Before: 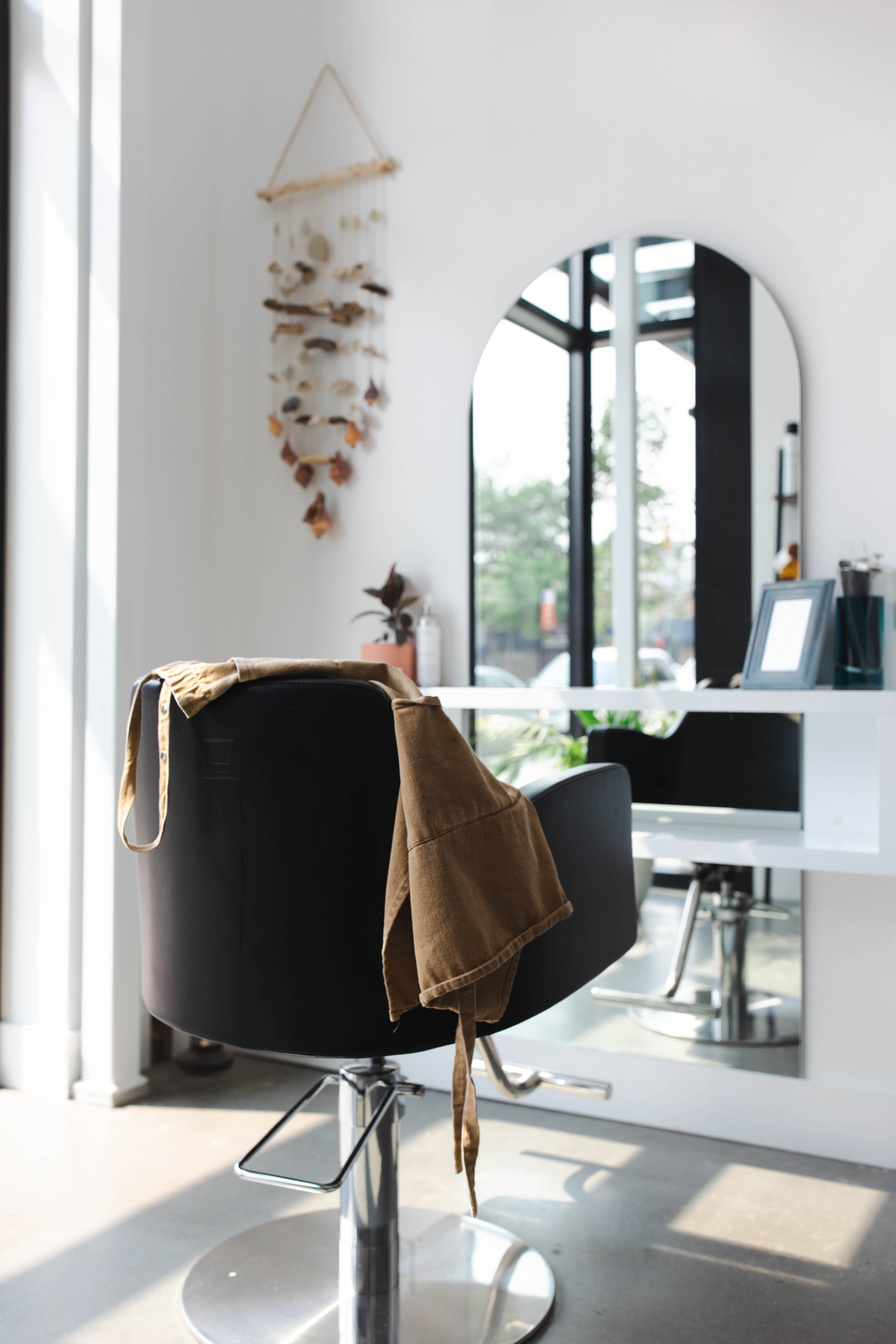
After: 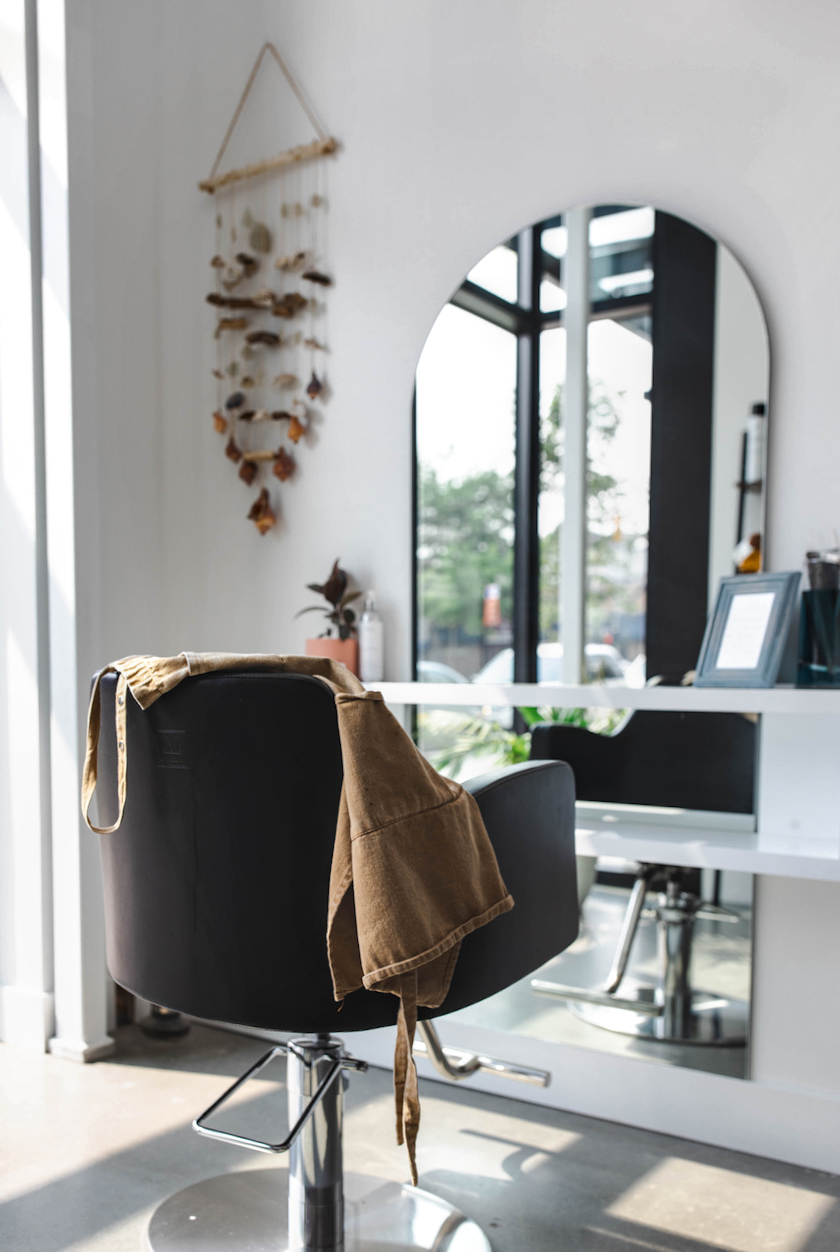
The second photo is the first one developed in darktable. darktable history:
crop and rotate: left 0.614%, top 0.179%, bottom 0.309%
local contrast: on, module defaults
shadows and highlights: soften with gaussian
rotate and perspective: rotation 0.062°, lens shift (vertical) 0.115, lens shift (horizontal) -0.133, crop left 0.047, crop right 0.94, crop top 0.061, crop bottom 0.94
